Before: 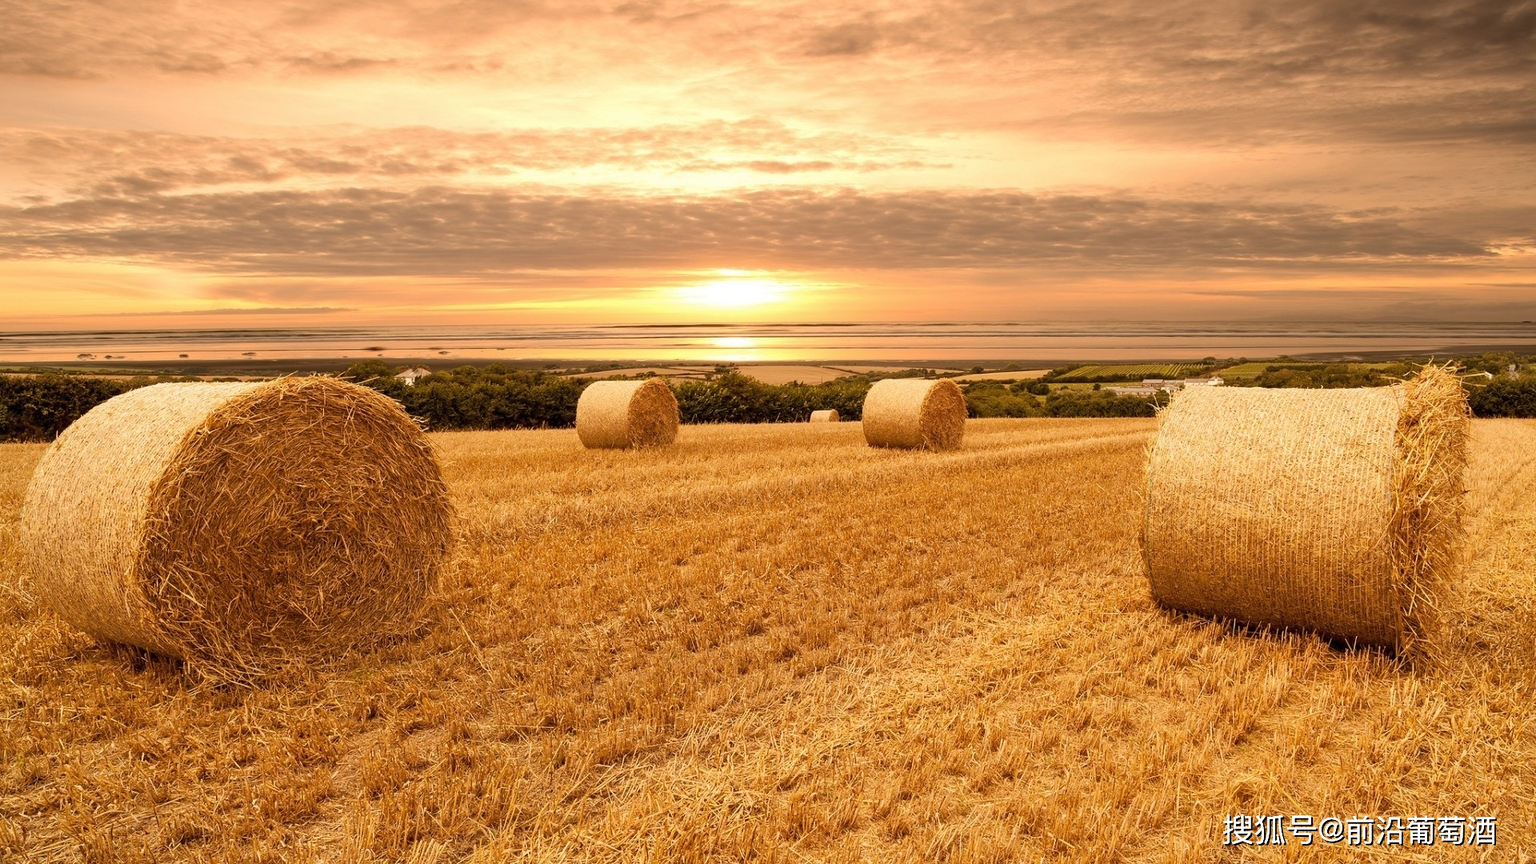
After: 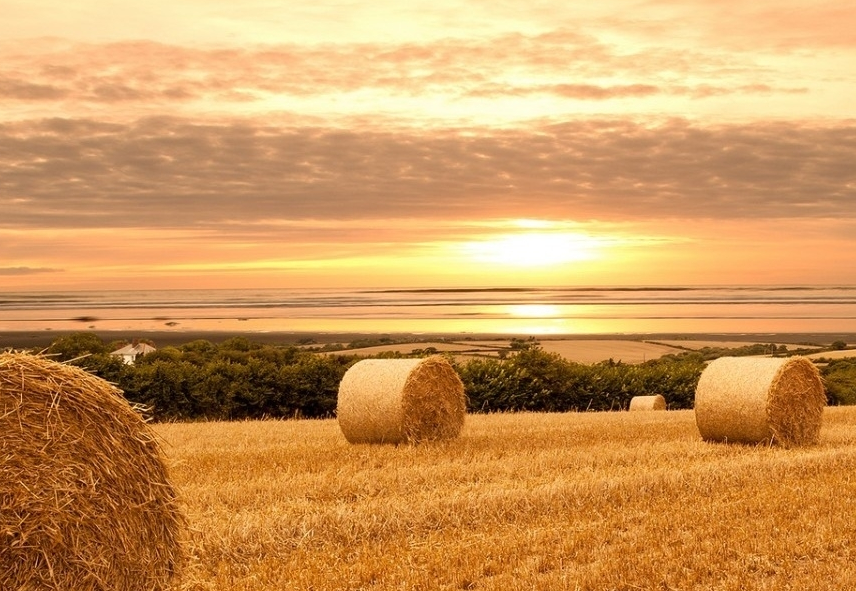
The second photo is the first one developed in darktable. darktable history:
crop: left 19.962%, top 10.868%, right 35.412%, bottom 34.328%
